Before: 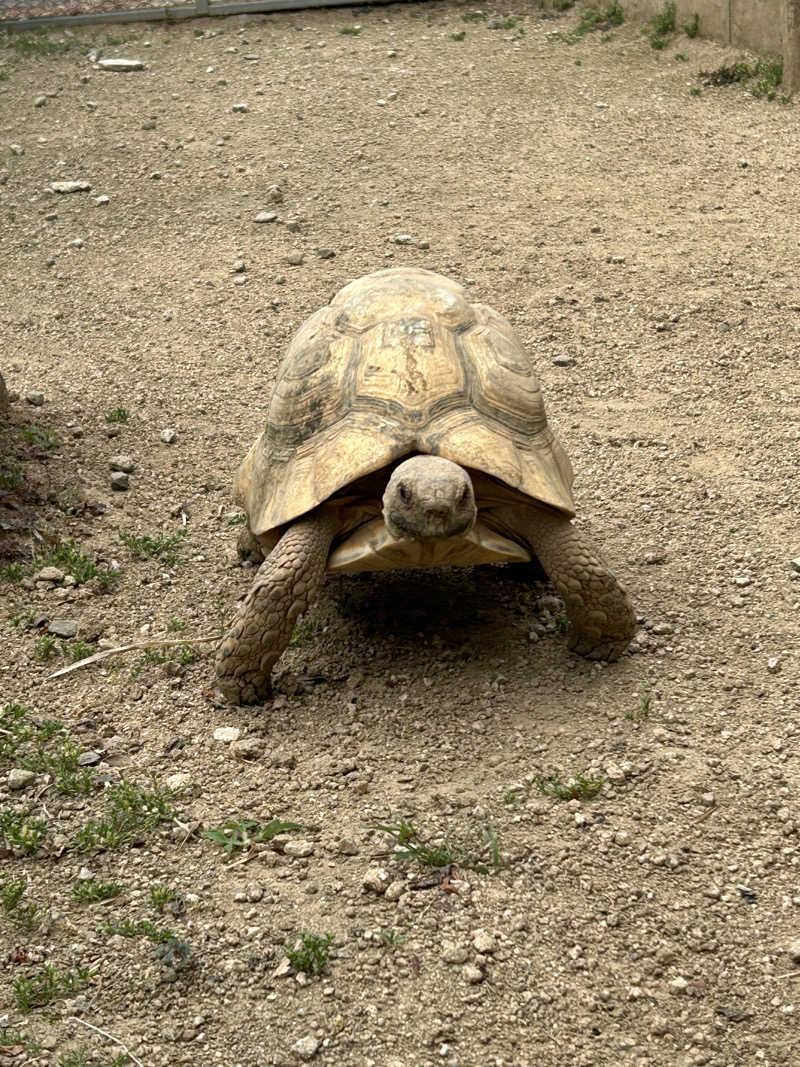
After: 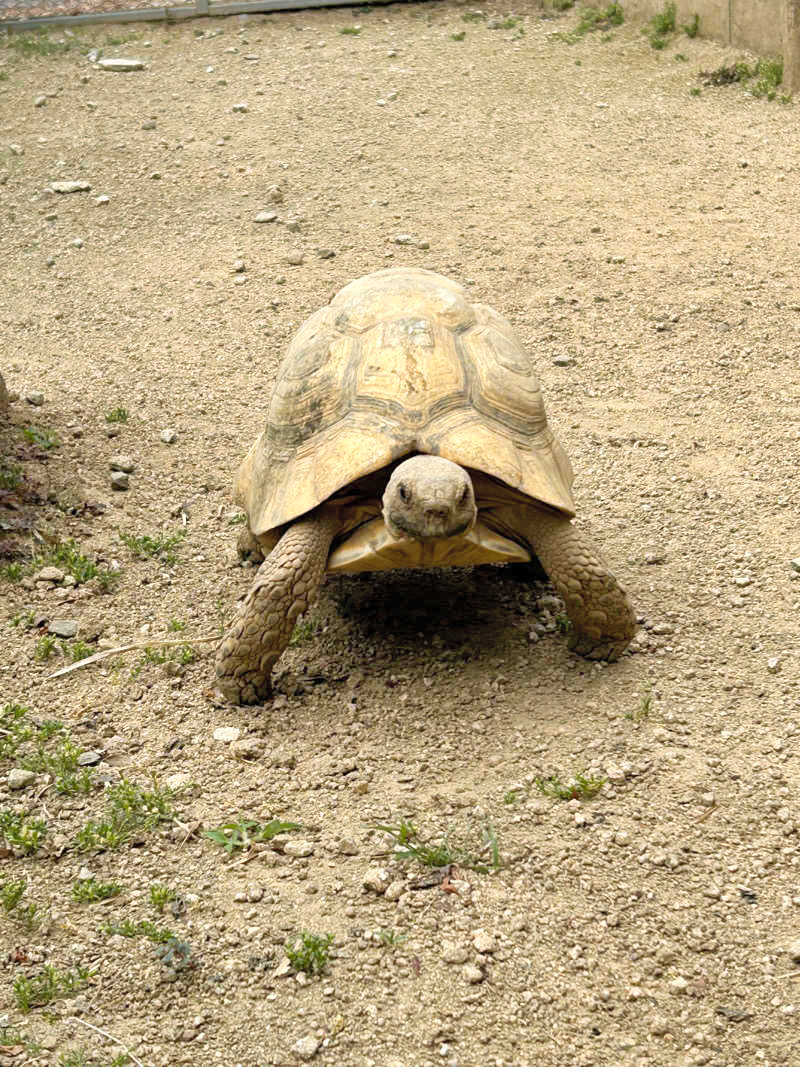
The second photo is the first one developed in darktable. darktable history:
tone curve: curves: ch0 [(0, 0) (0.004, 0.002) (0.02, 0.013) (0.218, 0.218) (0.664, 0.718) (0.832, 0.873) (1, 1)], preserve colors none
color balance rgb: linear chroma grading › global chroma 6.48%, perceptual saturation grading › global saturation 12.96%, global vibrance 6.02%
contrast brightness saturation: brightness 0.15
